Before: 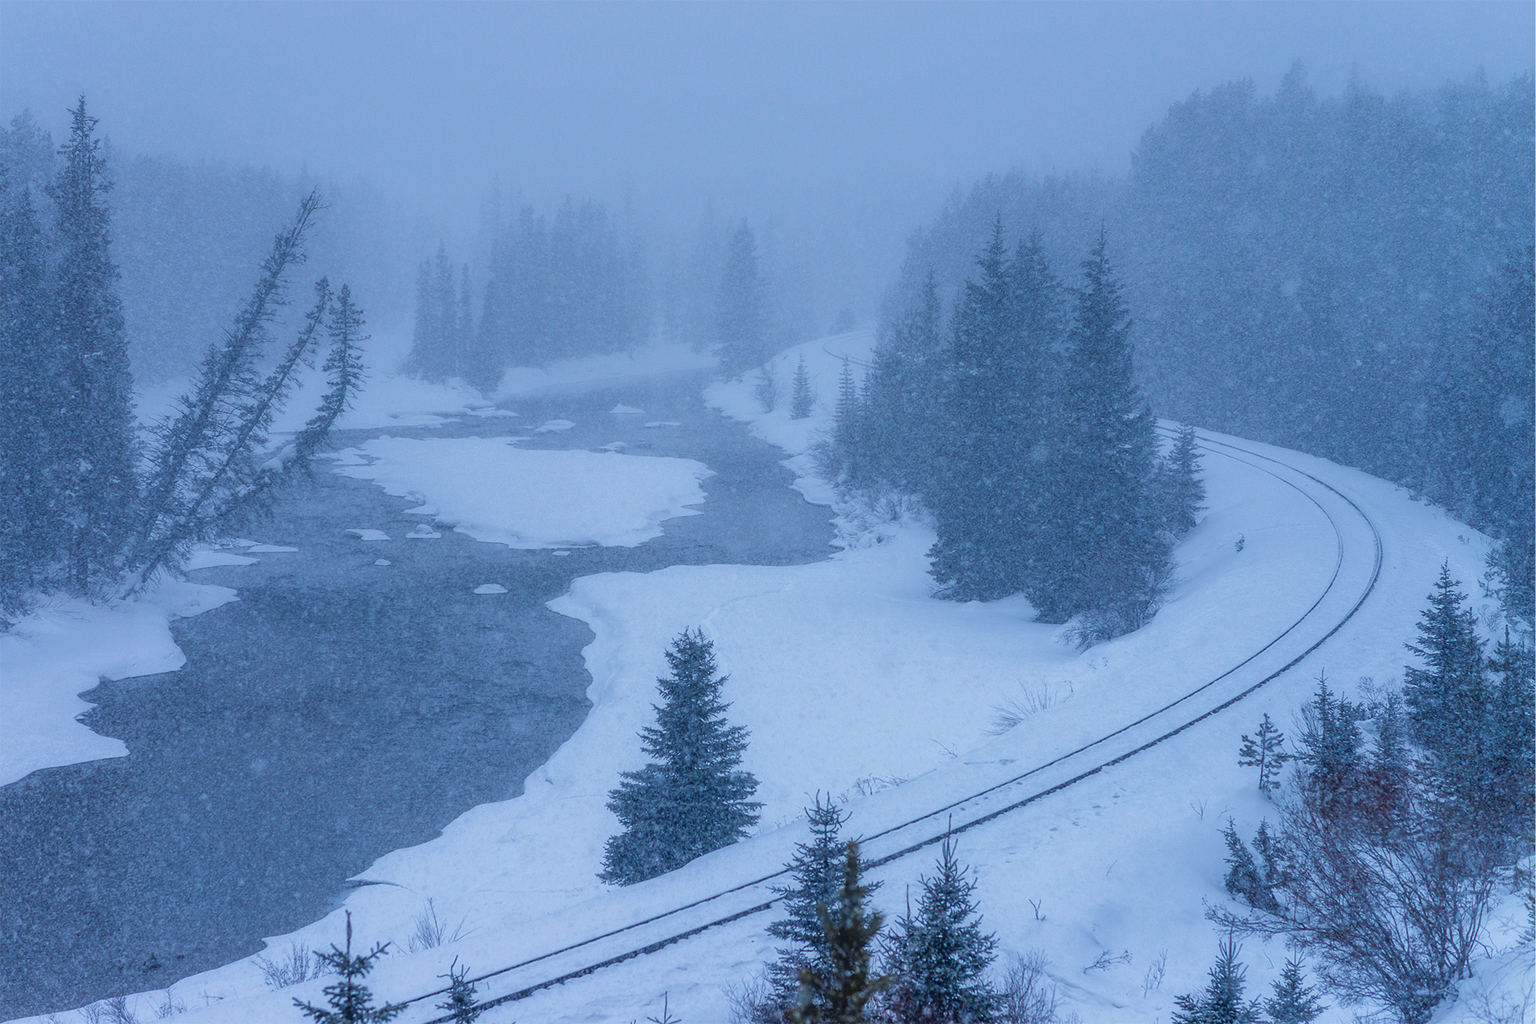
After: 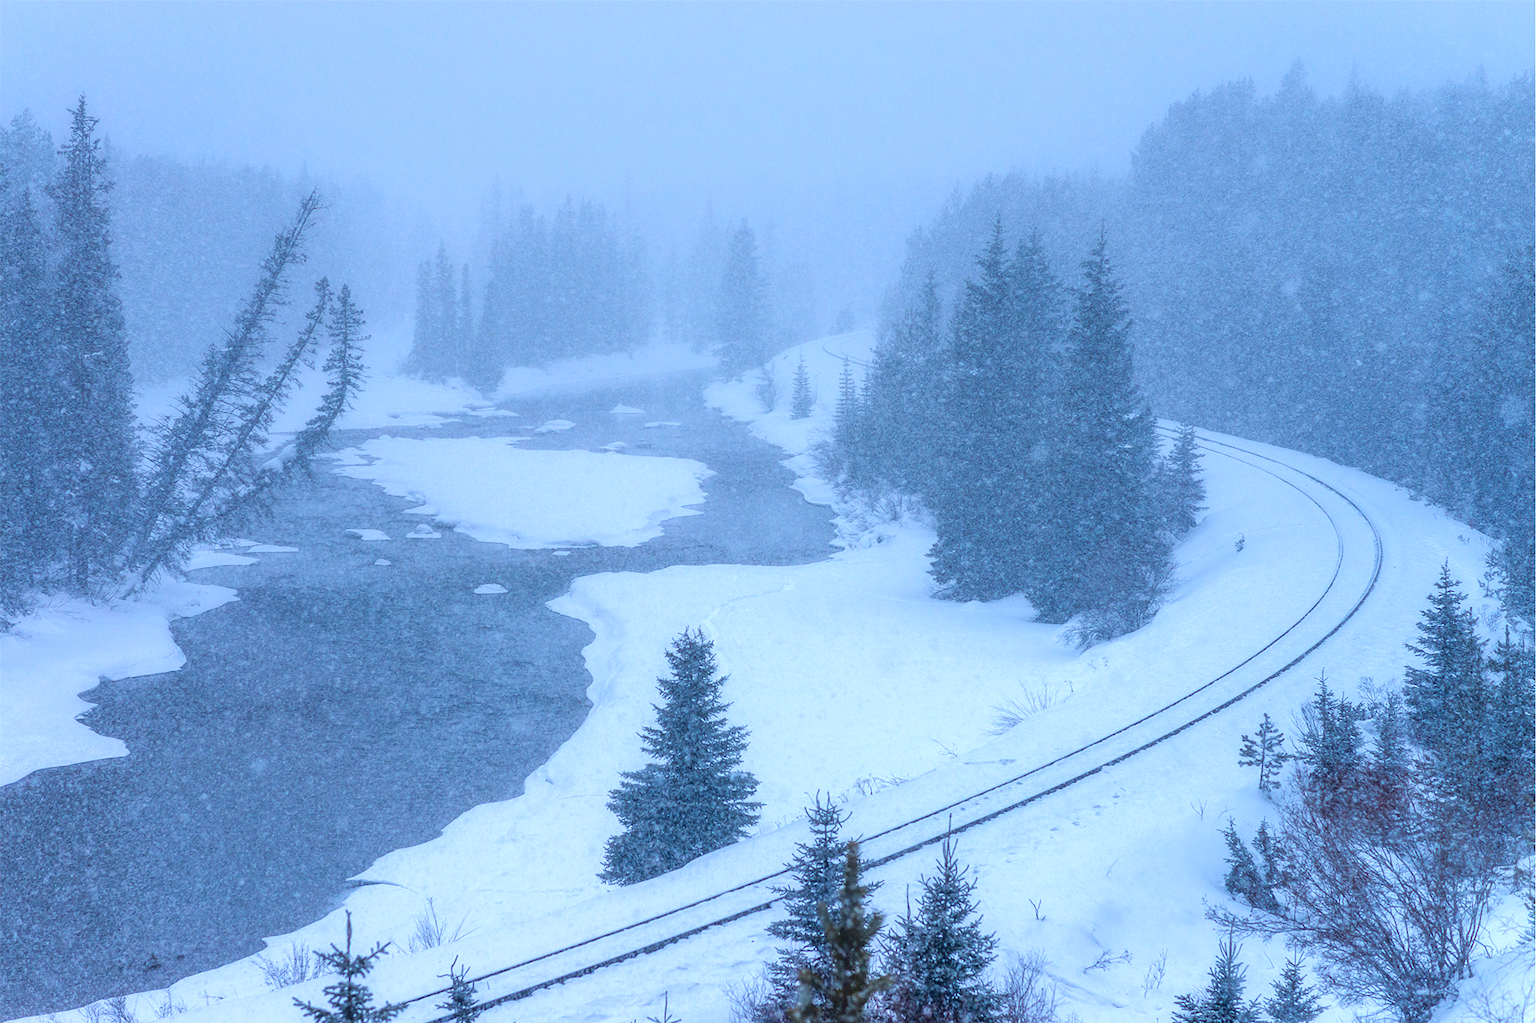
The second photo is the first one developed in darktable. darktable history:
exposure: exposure 0.661 EV
